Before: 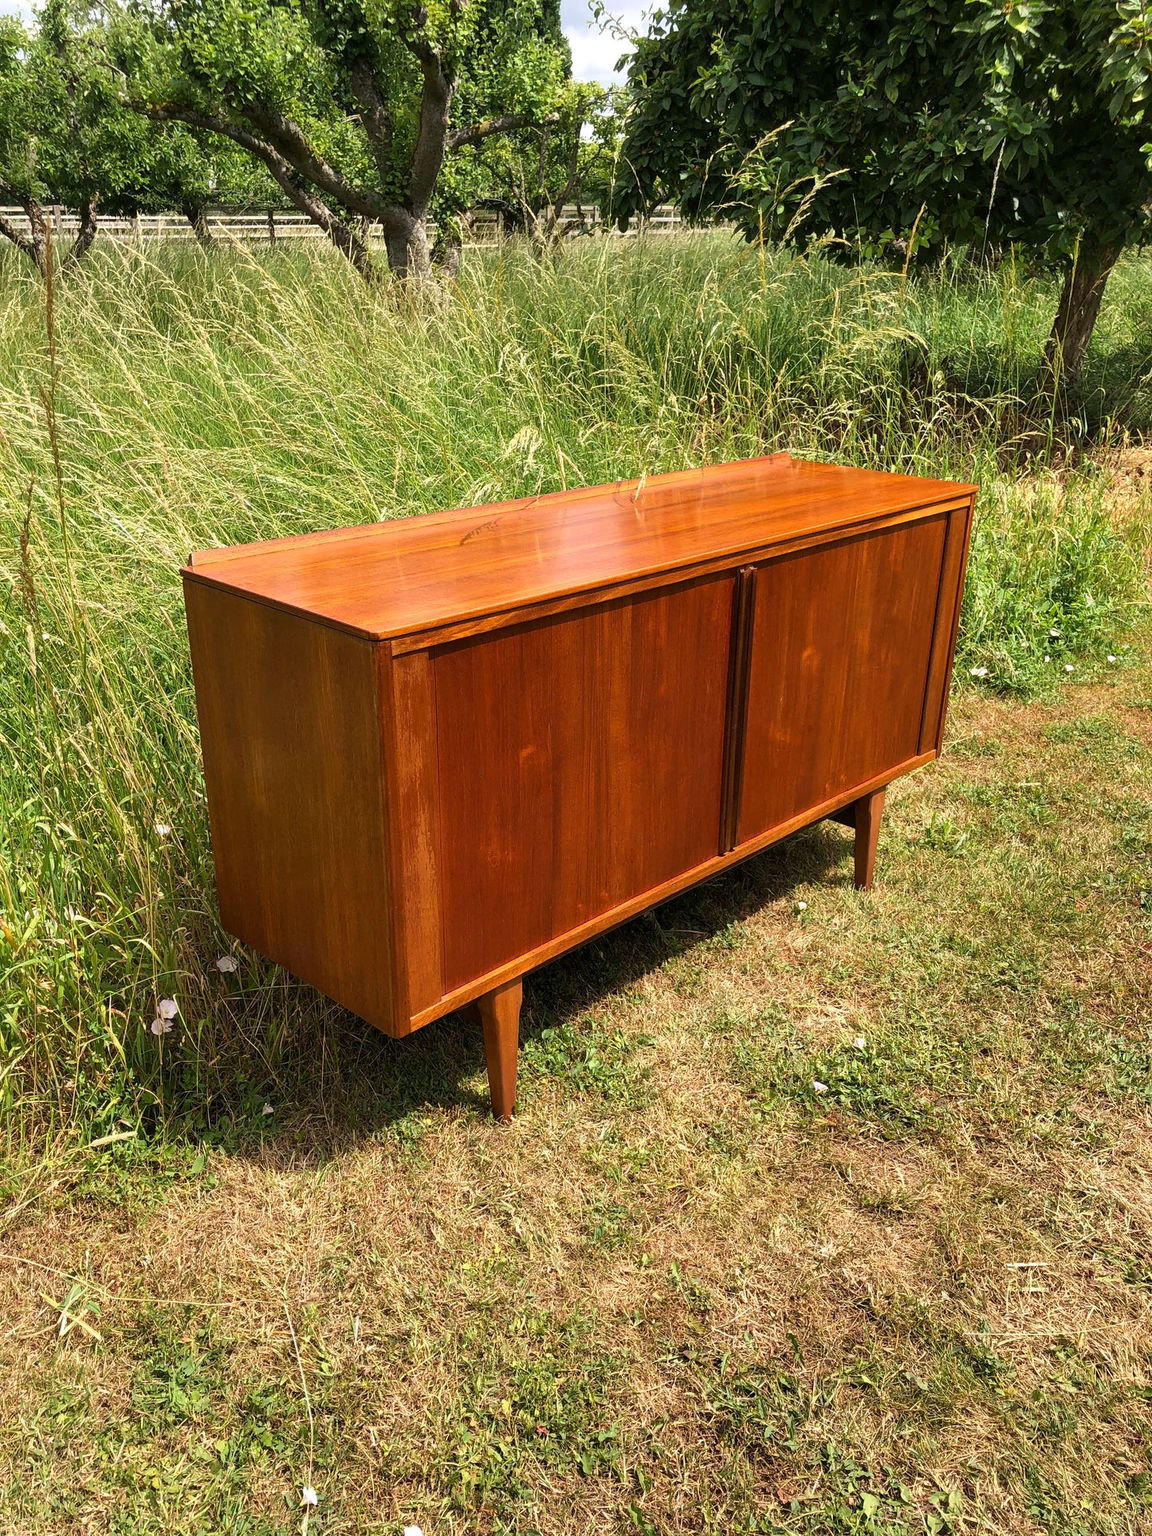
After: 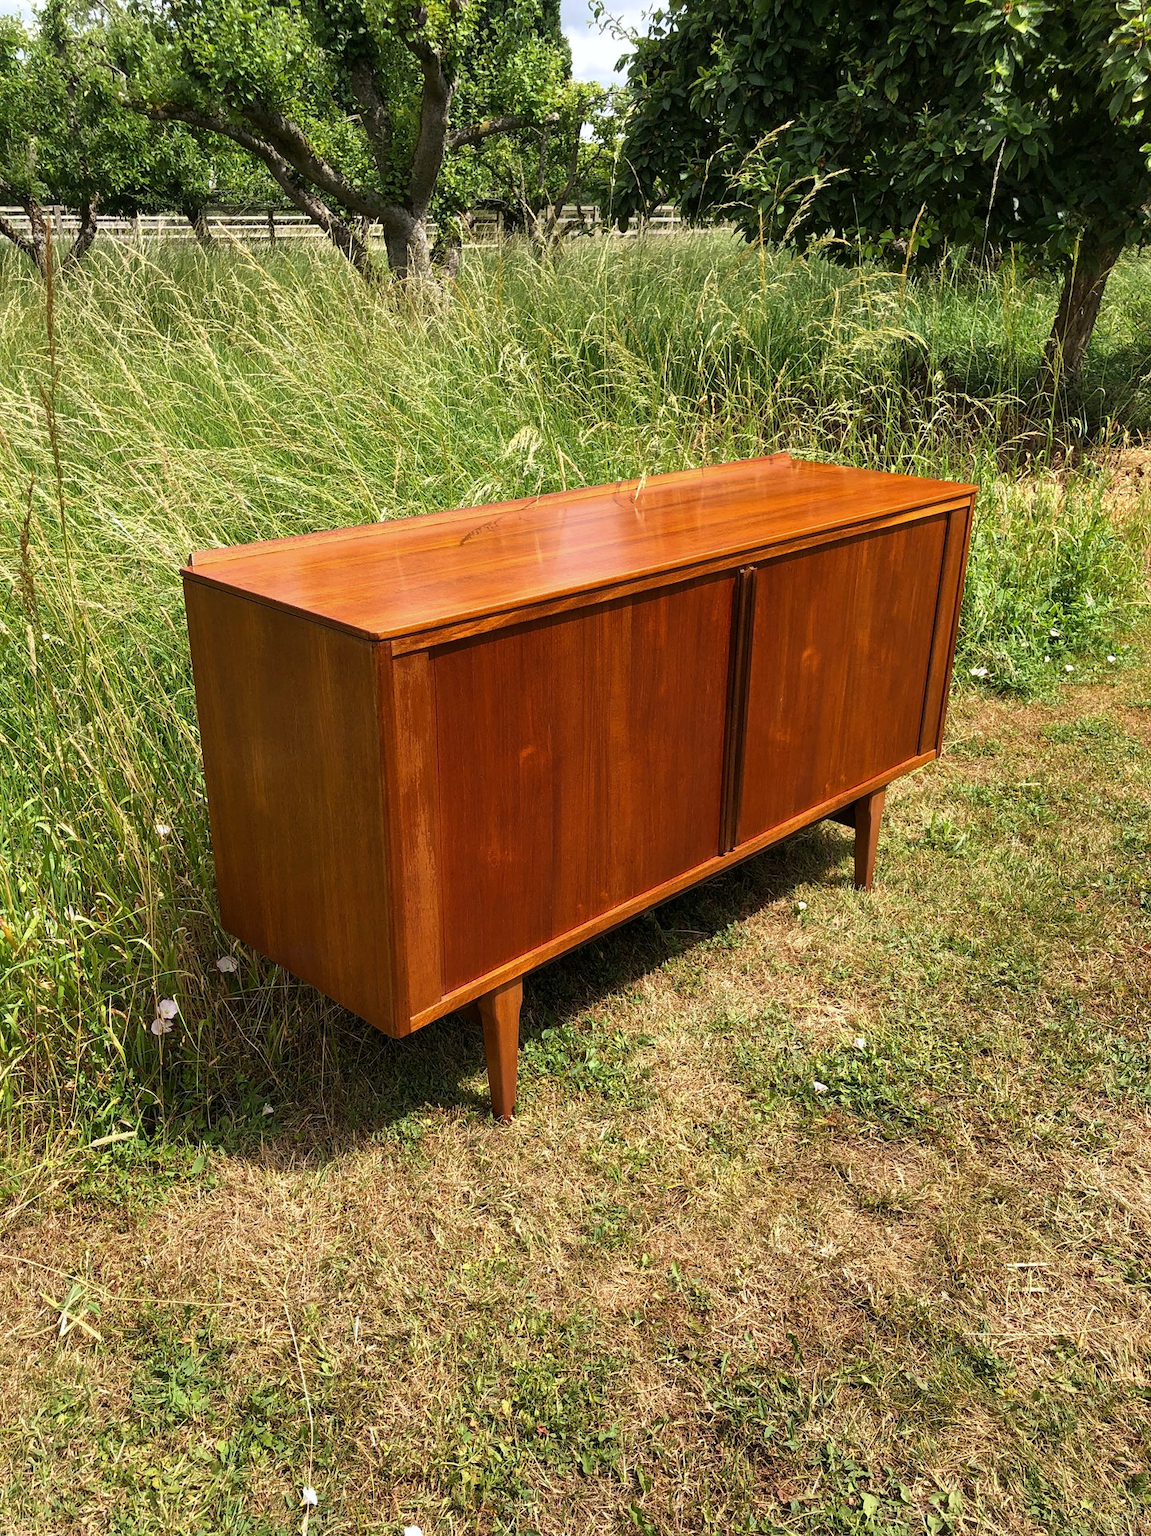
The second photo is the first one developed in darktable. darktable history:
white balance: red 0.986, blue 1.01
base curve: curves: ch0 [(0, 0) (0.303, 0.277) (1, 1)]
